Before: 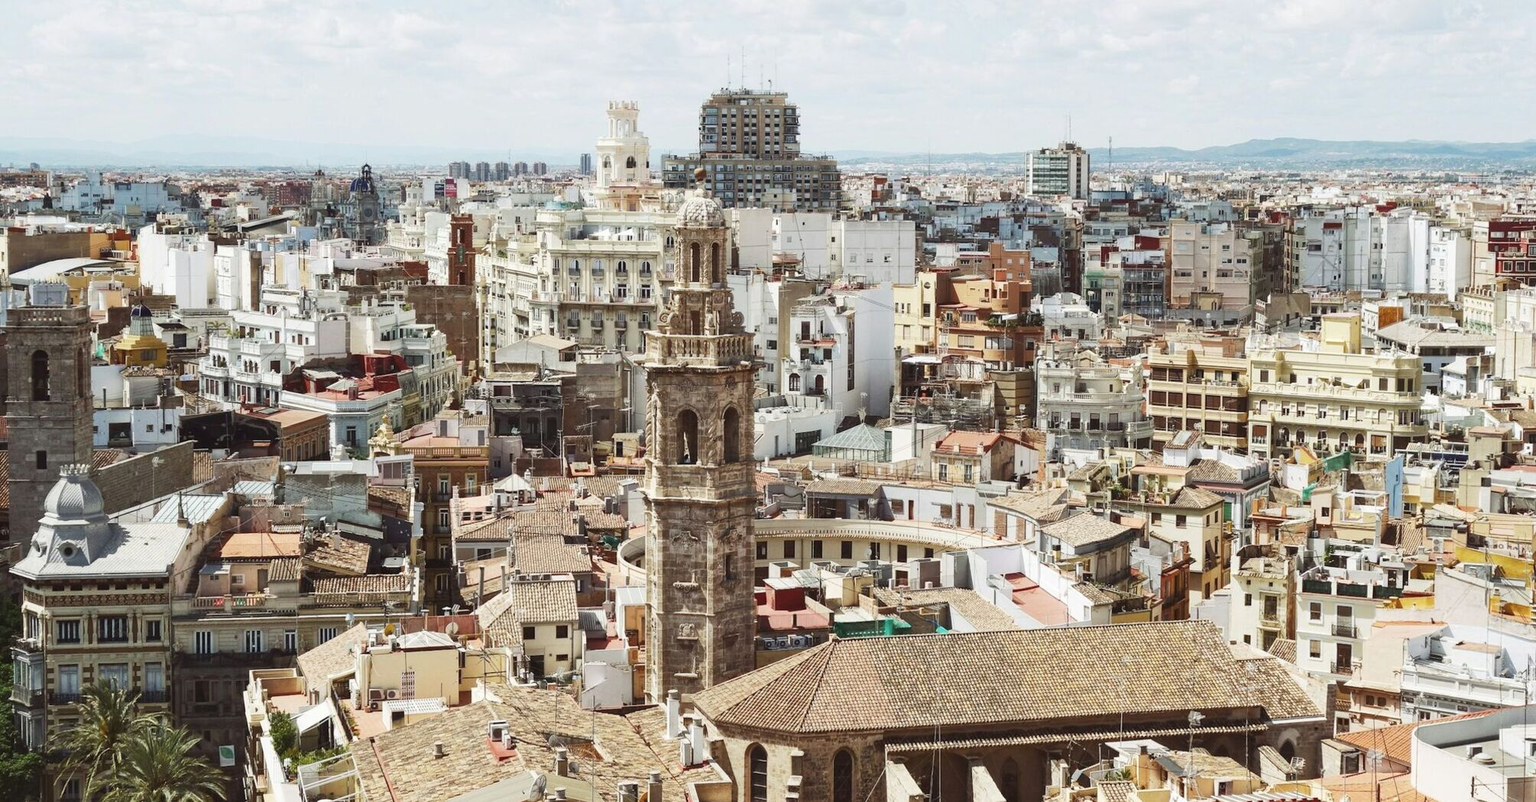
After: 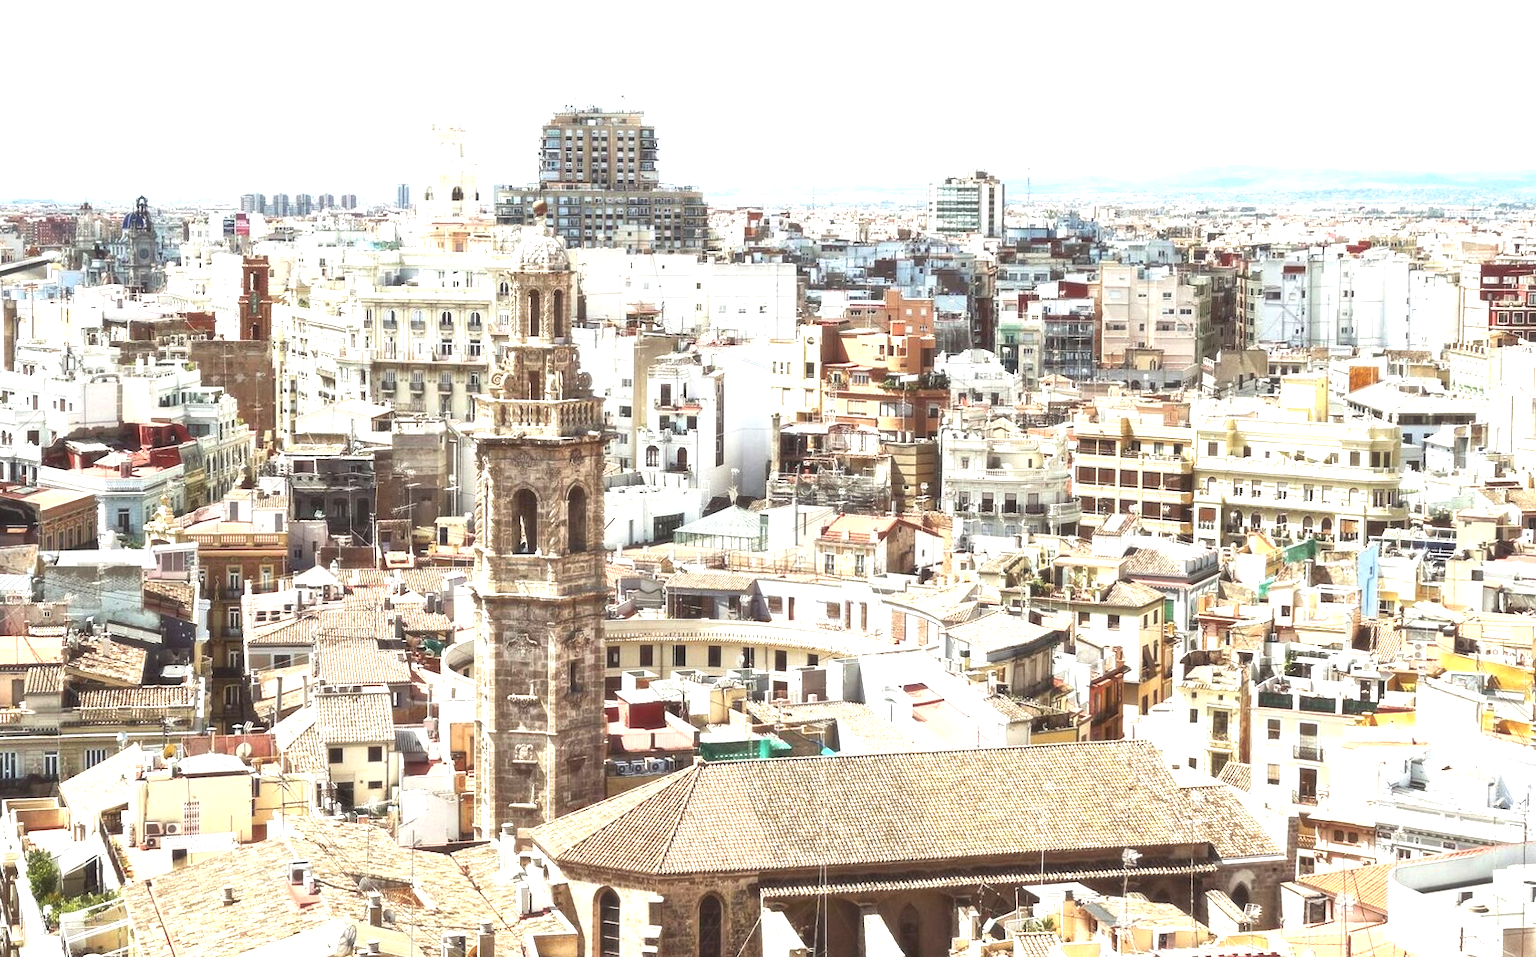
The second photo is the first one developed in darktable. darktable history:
crop: left 16.145%
soften: size 10%, saturation 50%, brightness 0.2 EV, mix 10%
exposure: black level correction 0, exposure 1.1 EV, compensate highlight preservation false
